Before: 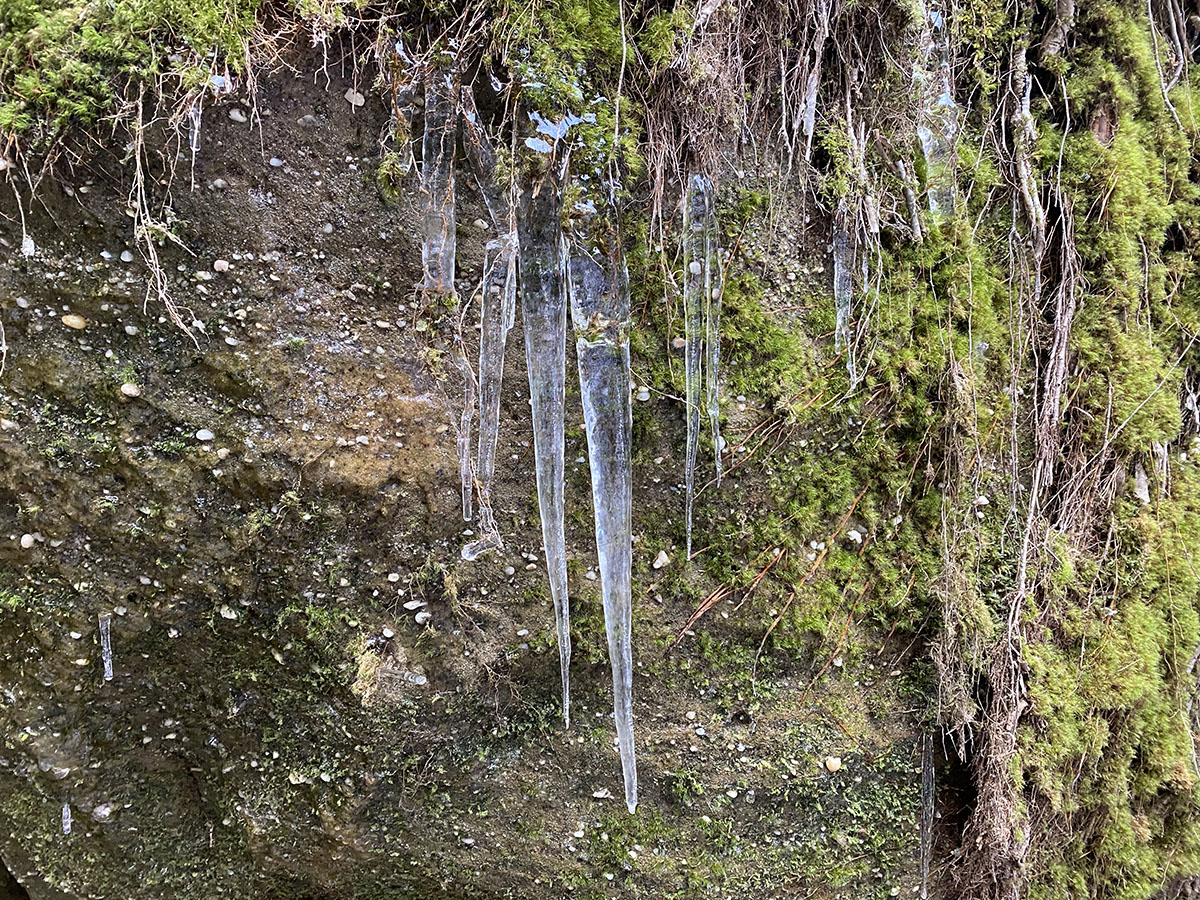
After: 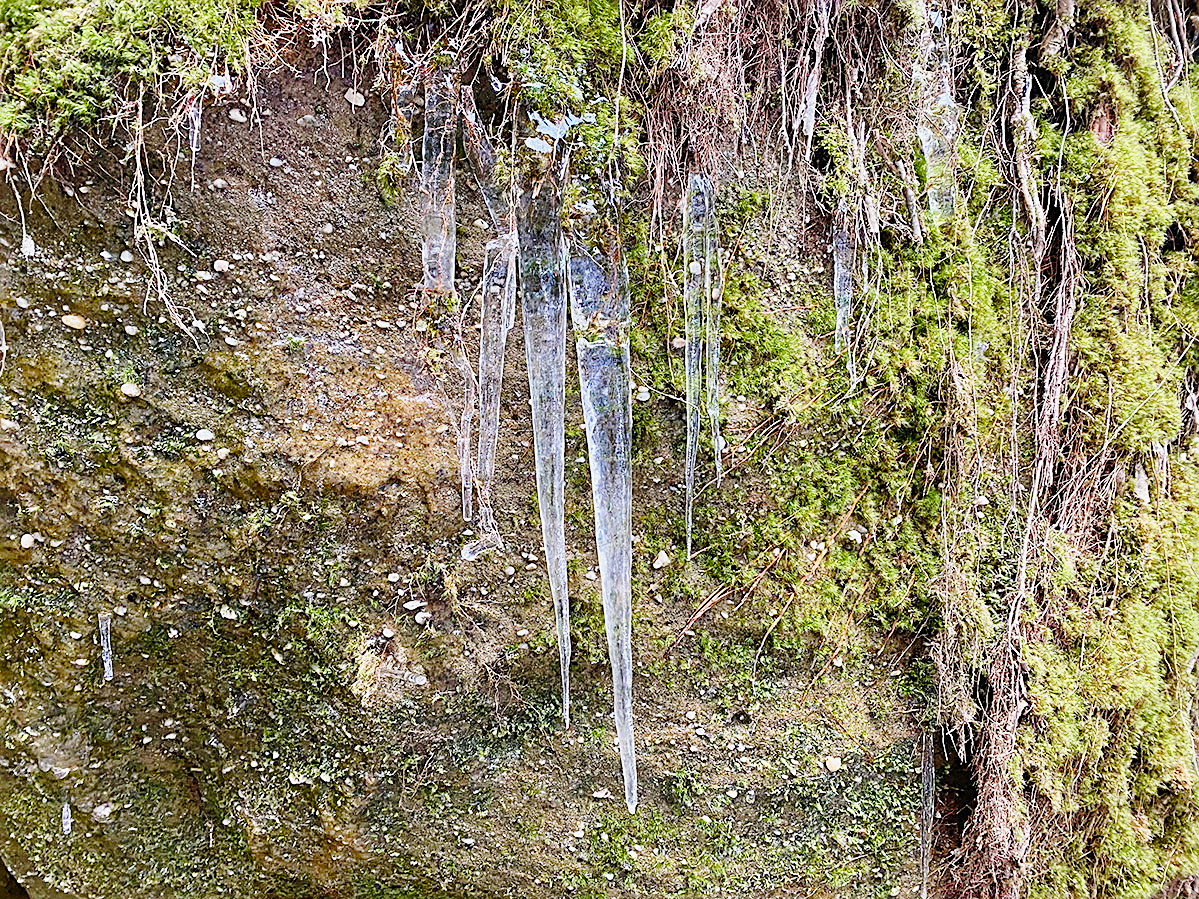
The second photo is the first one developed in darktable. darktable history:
sharpen: amount 0.55
color balance rgb: shadows lift › chroma 1%, shadows lift › hue 113°, highlights gain › chroma 0.2%, highlights gain › hue 333°, perceptual saturation grading › global saturation 20%, perceptual saturation grading › highlights -50%, perceptual saturation grading › shadows 25%, contrast -20%
base curve: curves: ch0 [(0, 0) (0.028, 0.03) (0.121, 0.232) (0.46, 0.748) (0.859, 0.968) (1, 1)], preserve colors none
